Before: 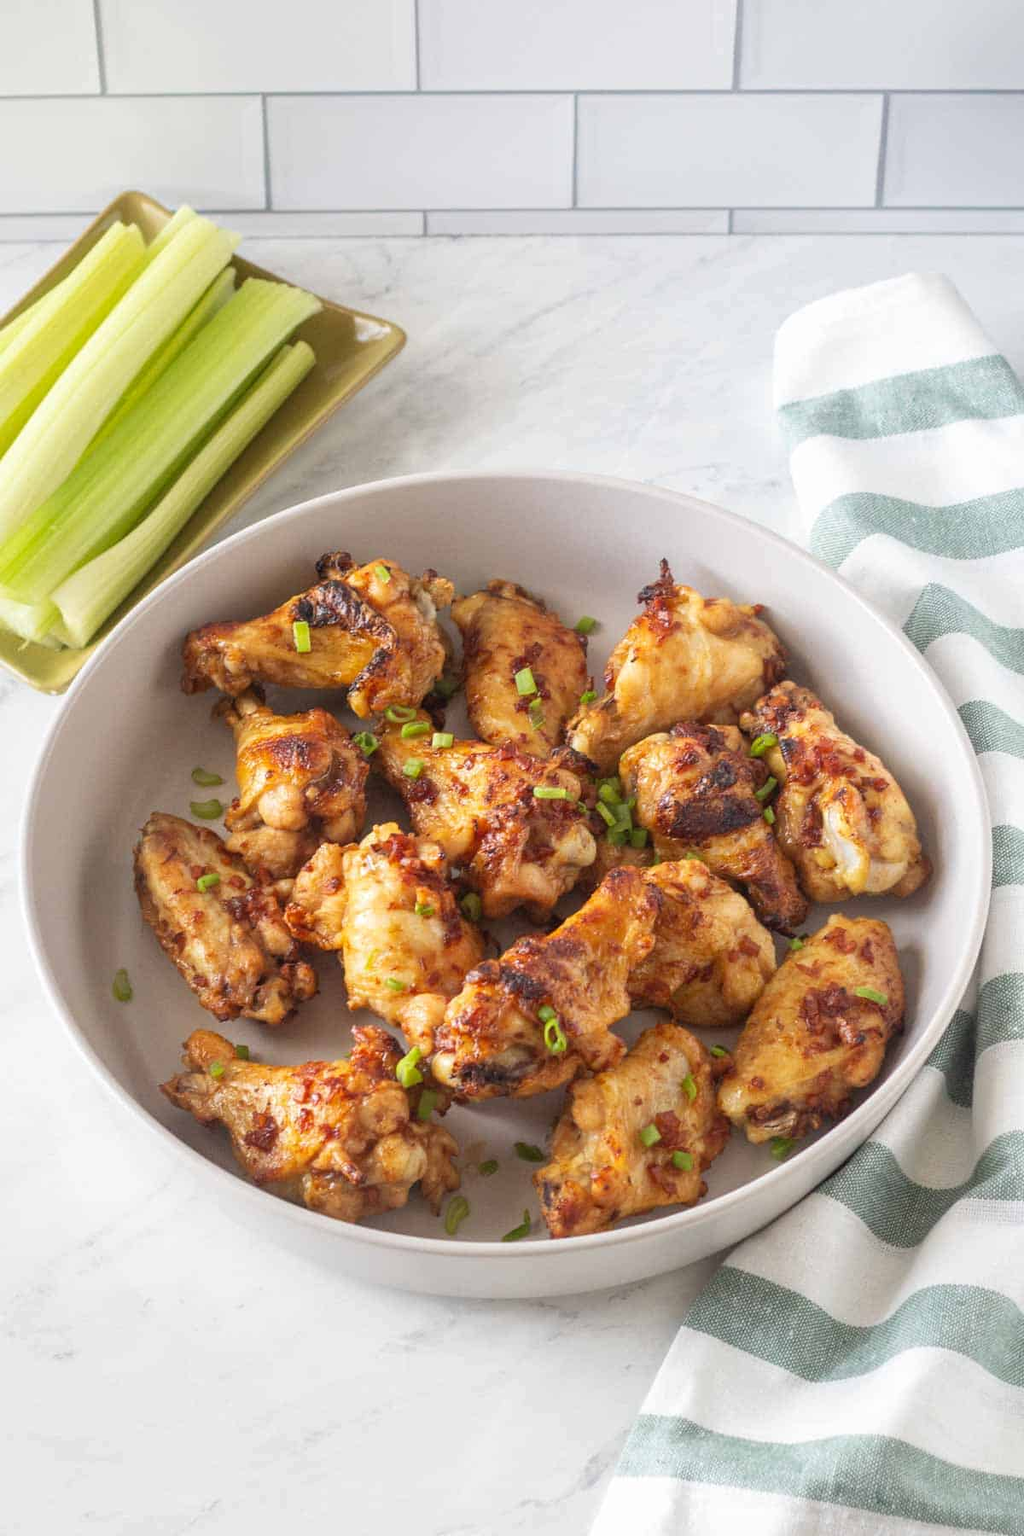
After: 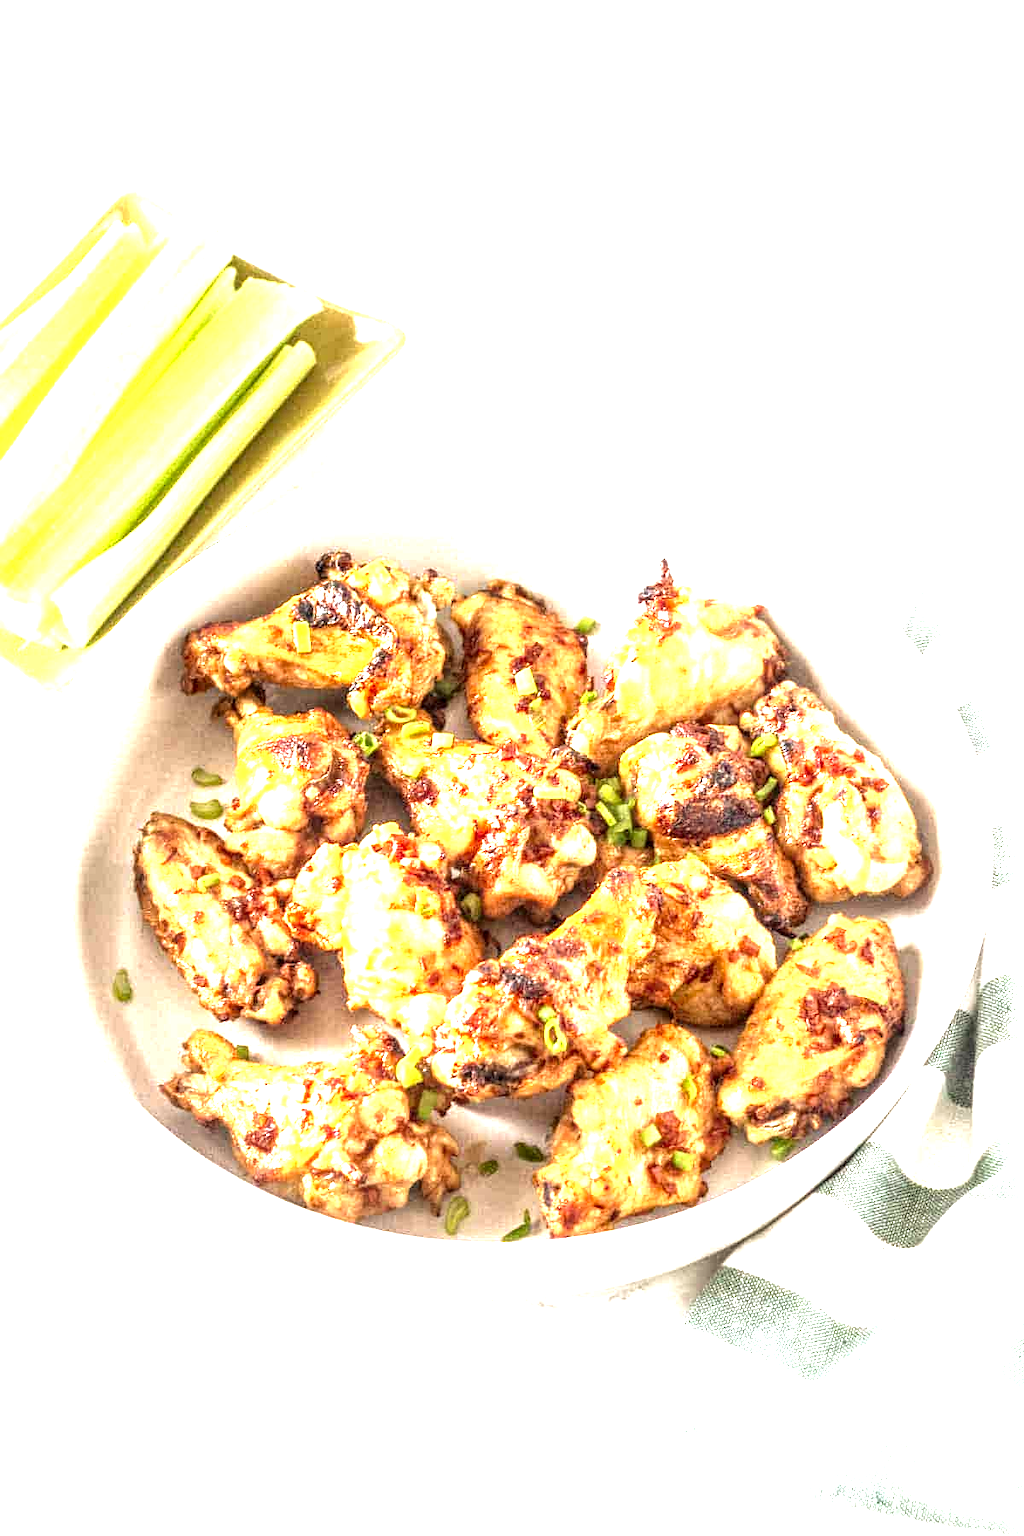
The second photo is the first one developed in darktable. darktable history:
exposure: exposure 2 EV, compensate exposure bias true, compensate highlight preservation false
local contrast: highlights 19%, detail 186%
rgb curve: curves: ch2 [(0, 0) (0.567, 0.512) (1, 1)], mode RGB, independent channels
